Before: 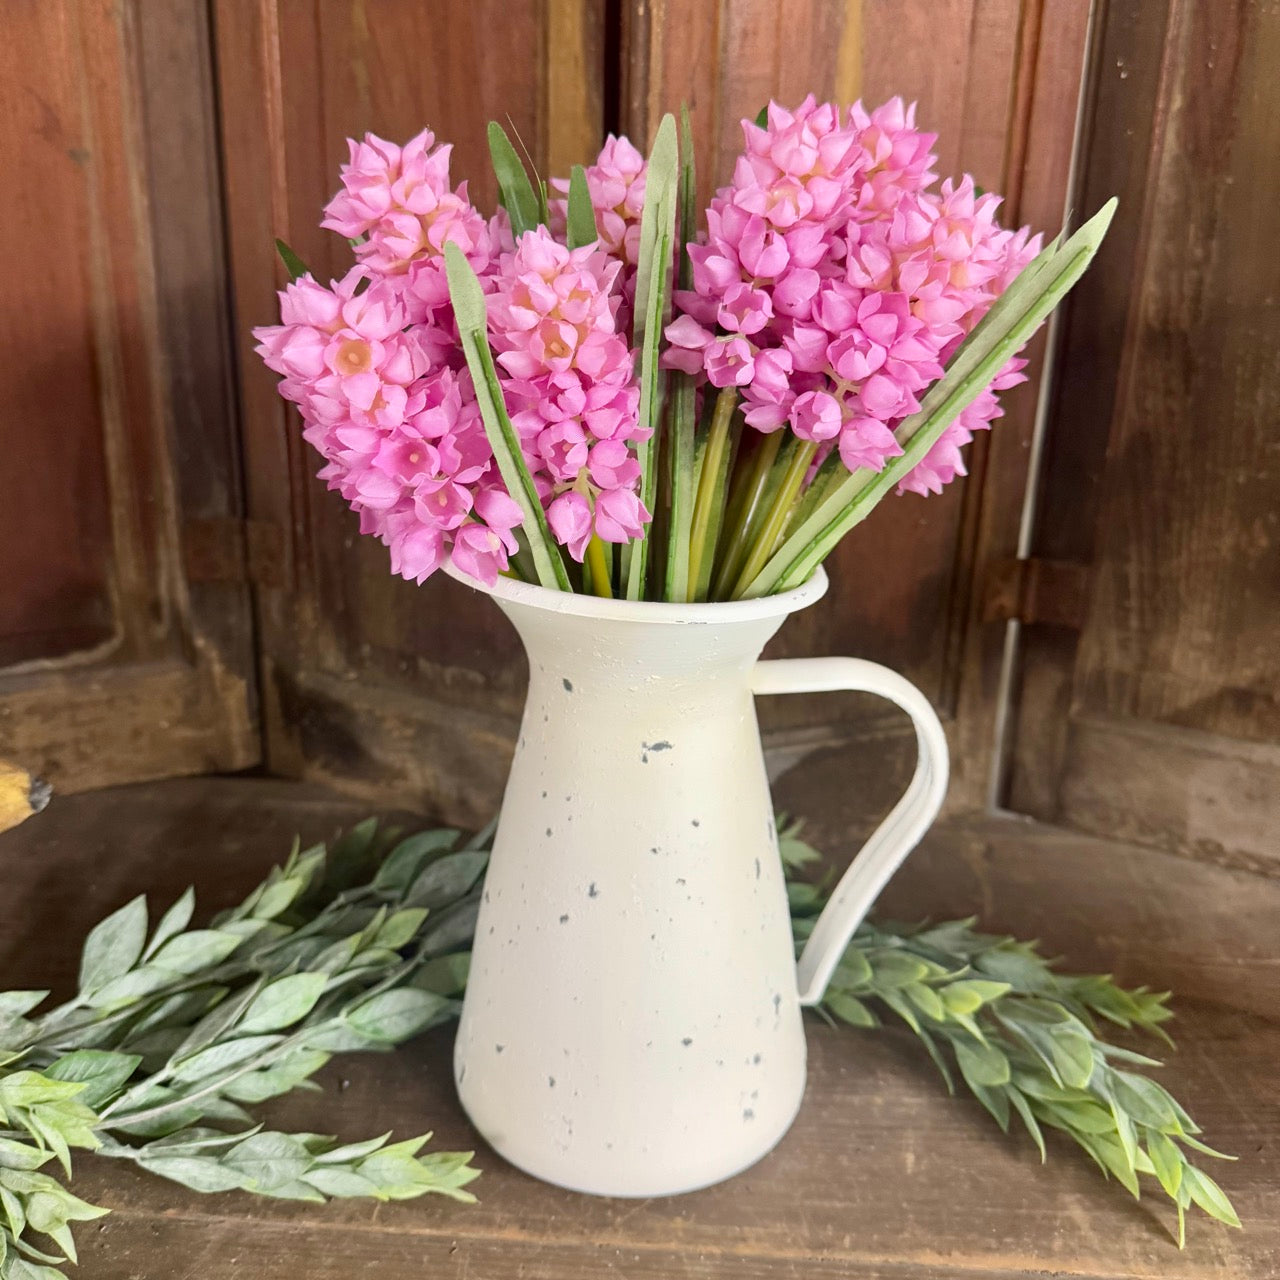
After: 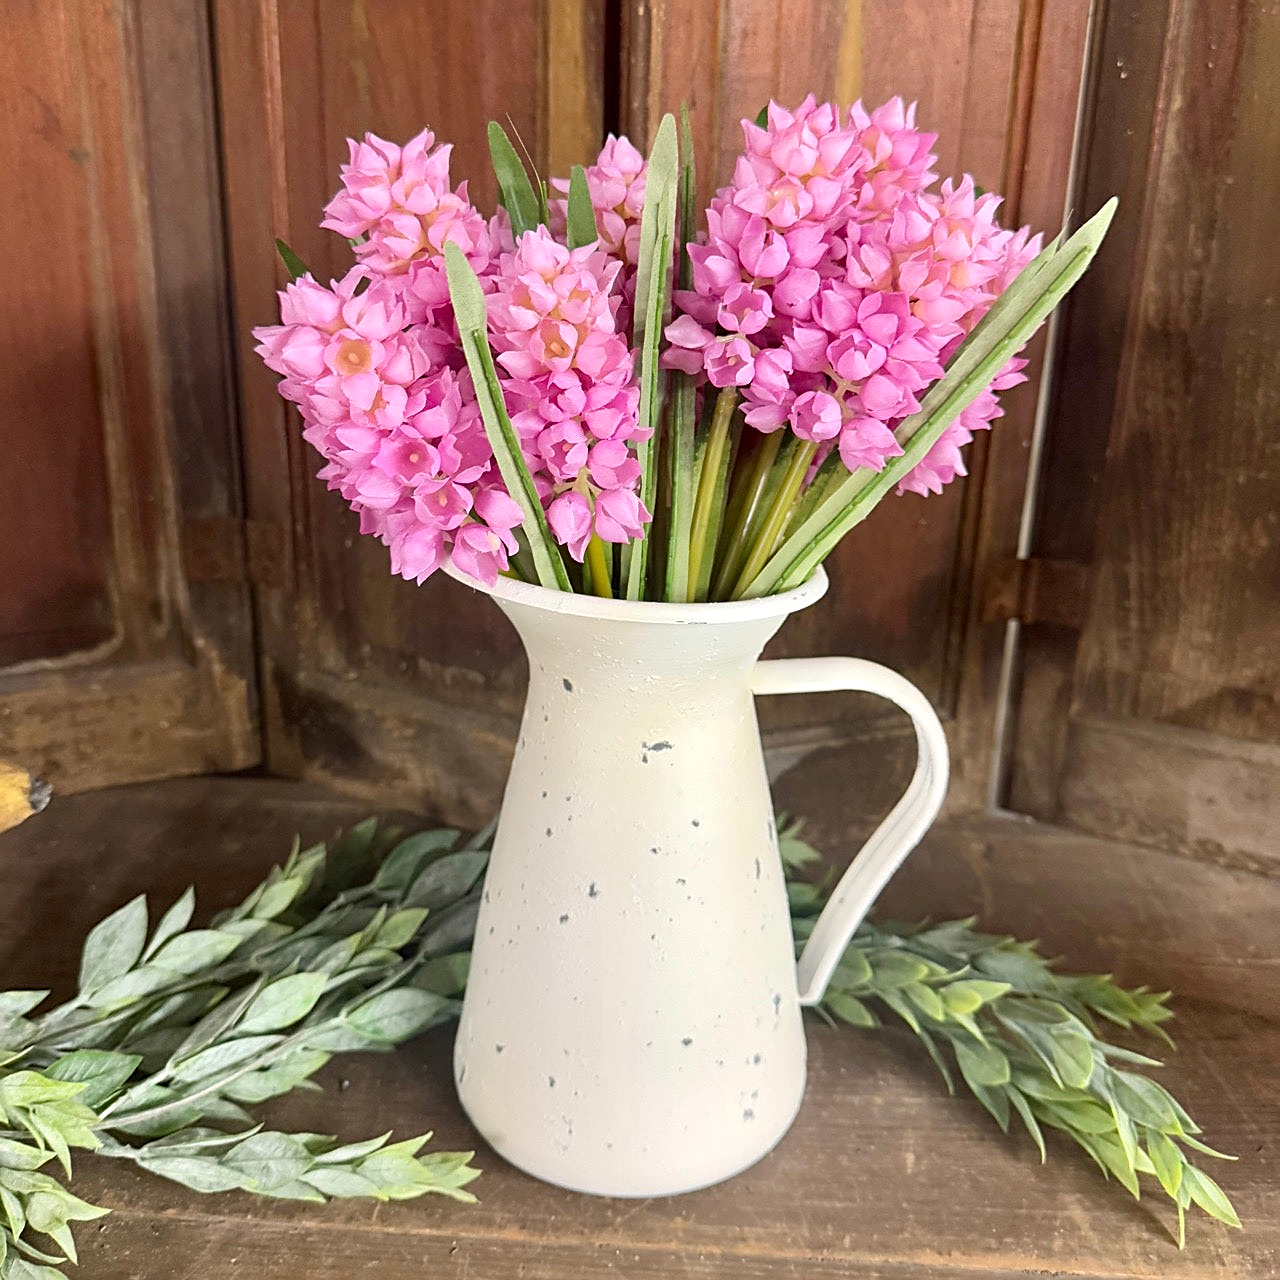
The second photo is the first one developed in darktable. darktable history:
sharpen: amount 0.55
exposure: exposure 0.127 EV, compensate highlight preservation false
